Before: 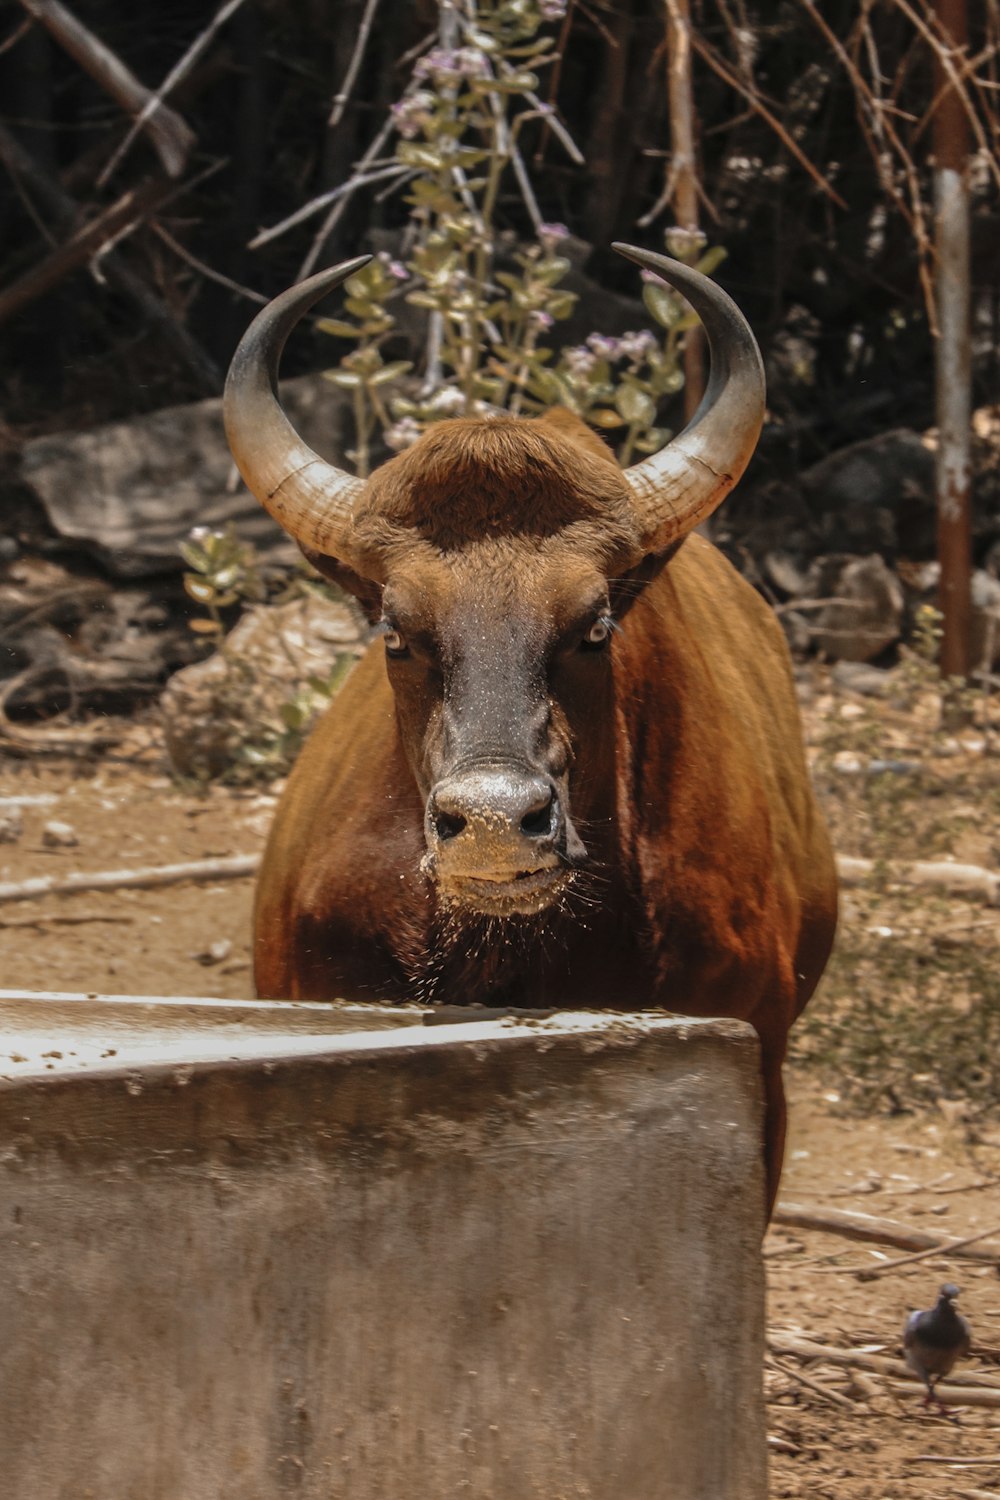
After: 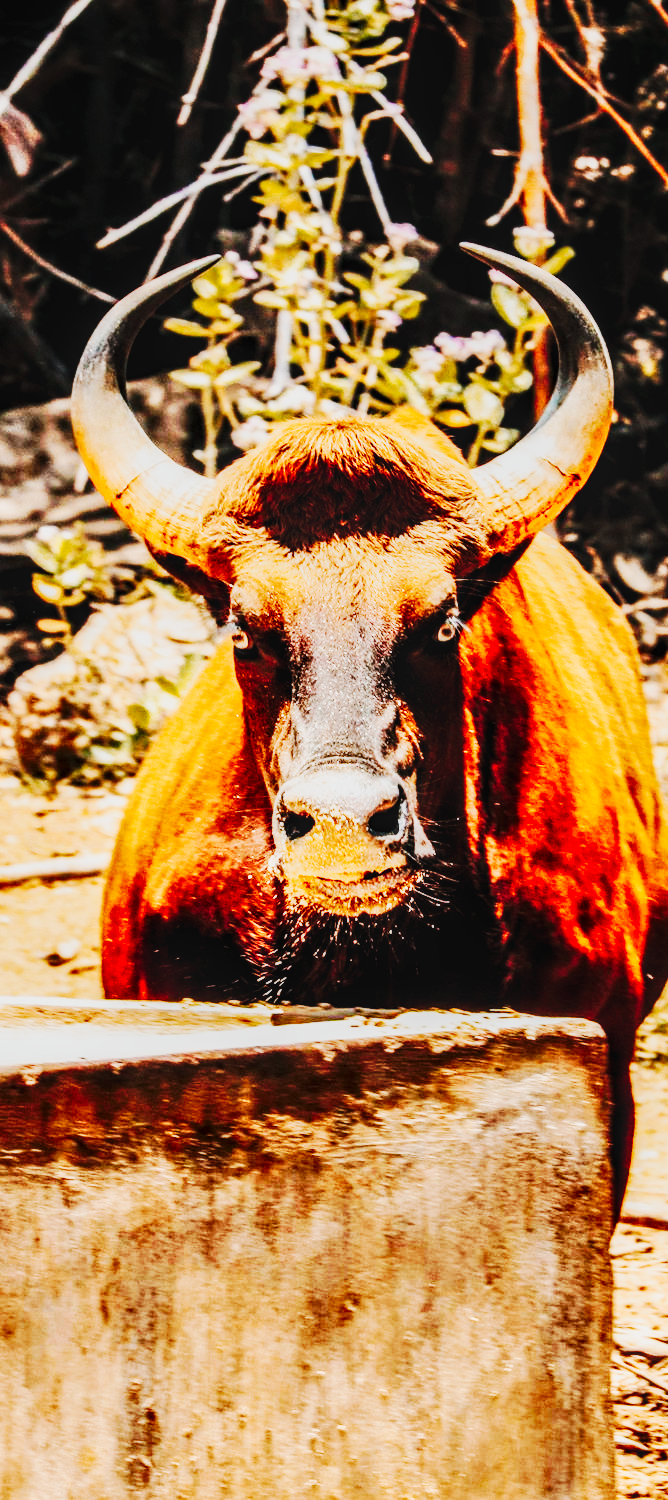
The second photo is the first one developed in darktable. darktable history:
contrast brightness saturation: contrast 0.198, brightness 0.16, saturation 0.225
color calibration: illuminant same as pipeline (D50), adaptation XYZ, x 0.347, y 0.358, temperature 5021.54 K
contrast equalizer: octaves 7, y [[0.6 ×6], [0.55 ×6], [0 ×6], [0 ×6], [0 ×6]], mix 0.757
shadows and highlights: shadows 20.8, highlights -35.6, soften with gaussian
base curve: curves: ch0 [(0, 0) (0.032, 0.037) (0.105, 0.228) (0.435, 0.76) (0.856, 0.983) (1, 1)], preserve colors none
local contrast: on, module defaults
tone curve: curves: ch0 [(0, 0.008) (0.081, 0.044) (0.177, 0.123) (0.283, 0.253) (0.427, 0.441) (0.495, 0.524) (0.661, 0.756) (0.796, 0.859) (1, 0.951)]; ch1 [(0, 0) (0.161, 0.092) (0.35, 0.33) (0.392, 0.392) (0.427, 0.426) (0.479, 0.472) (0.505, 0.5) (0.521, 0.519) (0.567, 0.556) (0.583, 0.588) (0.625, 0.627) (0.678, 0.733) (1, 1)]; ch2 [(0, 0) (0.346, 0.362) (0.404, 0.427) (0.502, 0.499) (0.523, 0.522) (0.544, 0.561) (0.58, 0.59) (0.629, 0.642) (0.717, 0.678) (1, 1)], preserve colors none
crop and rotate: left 15.263%, right 17.893%
